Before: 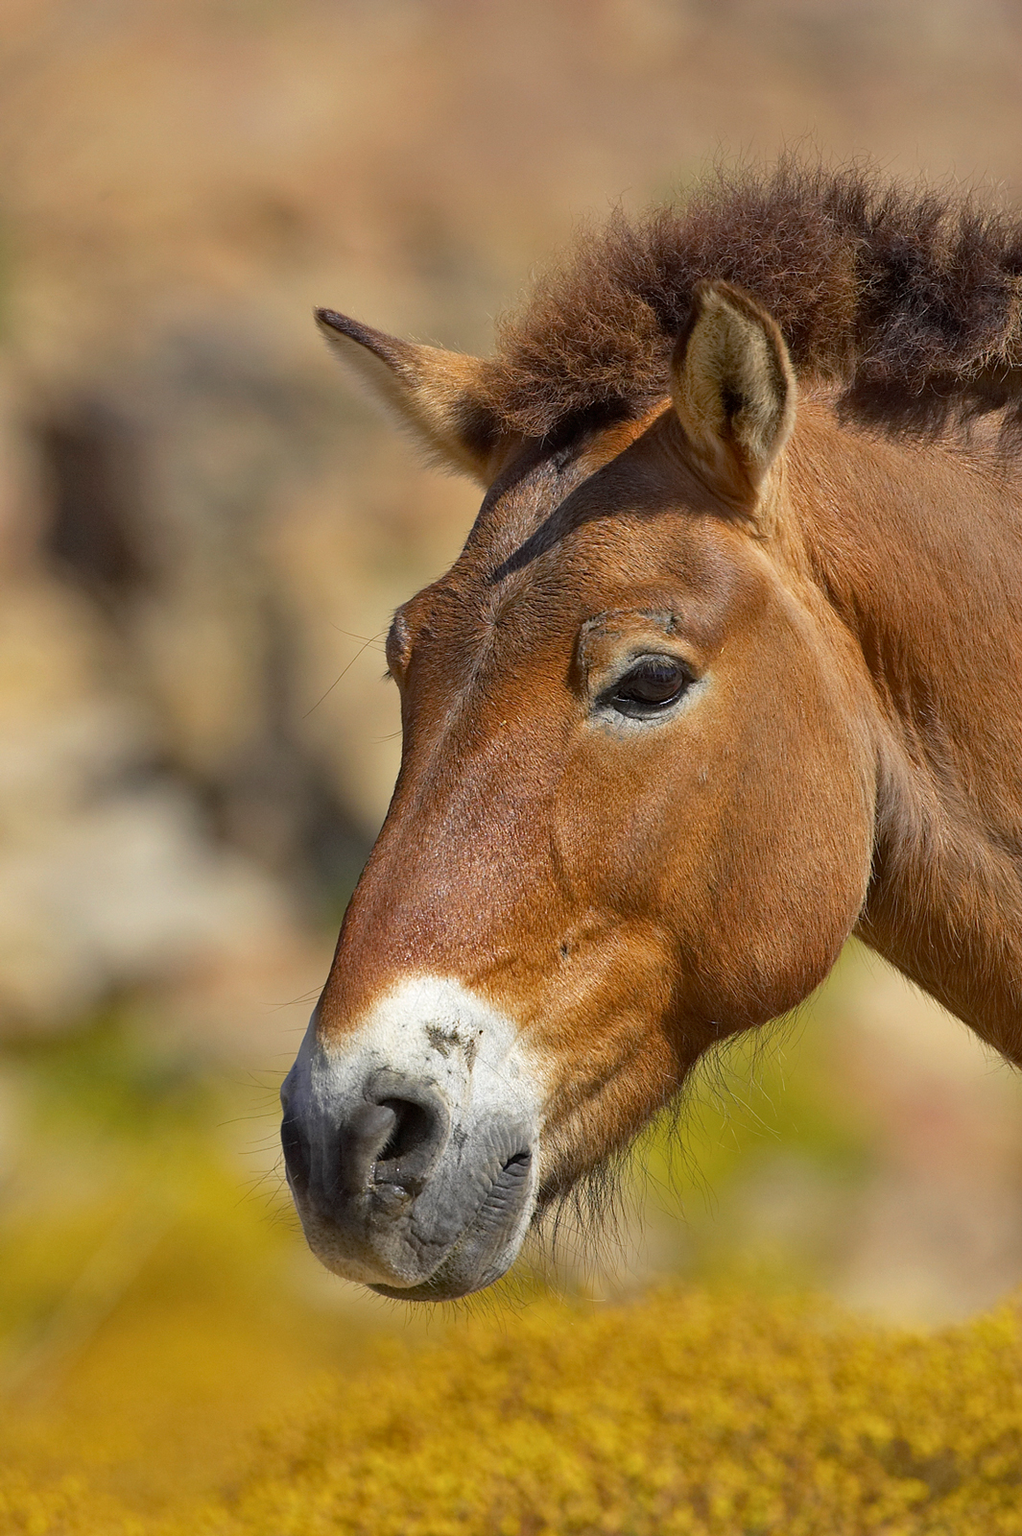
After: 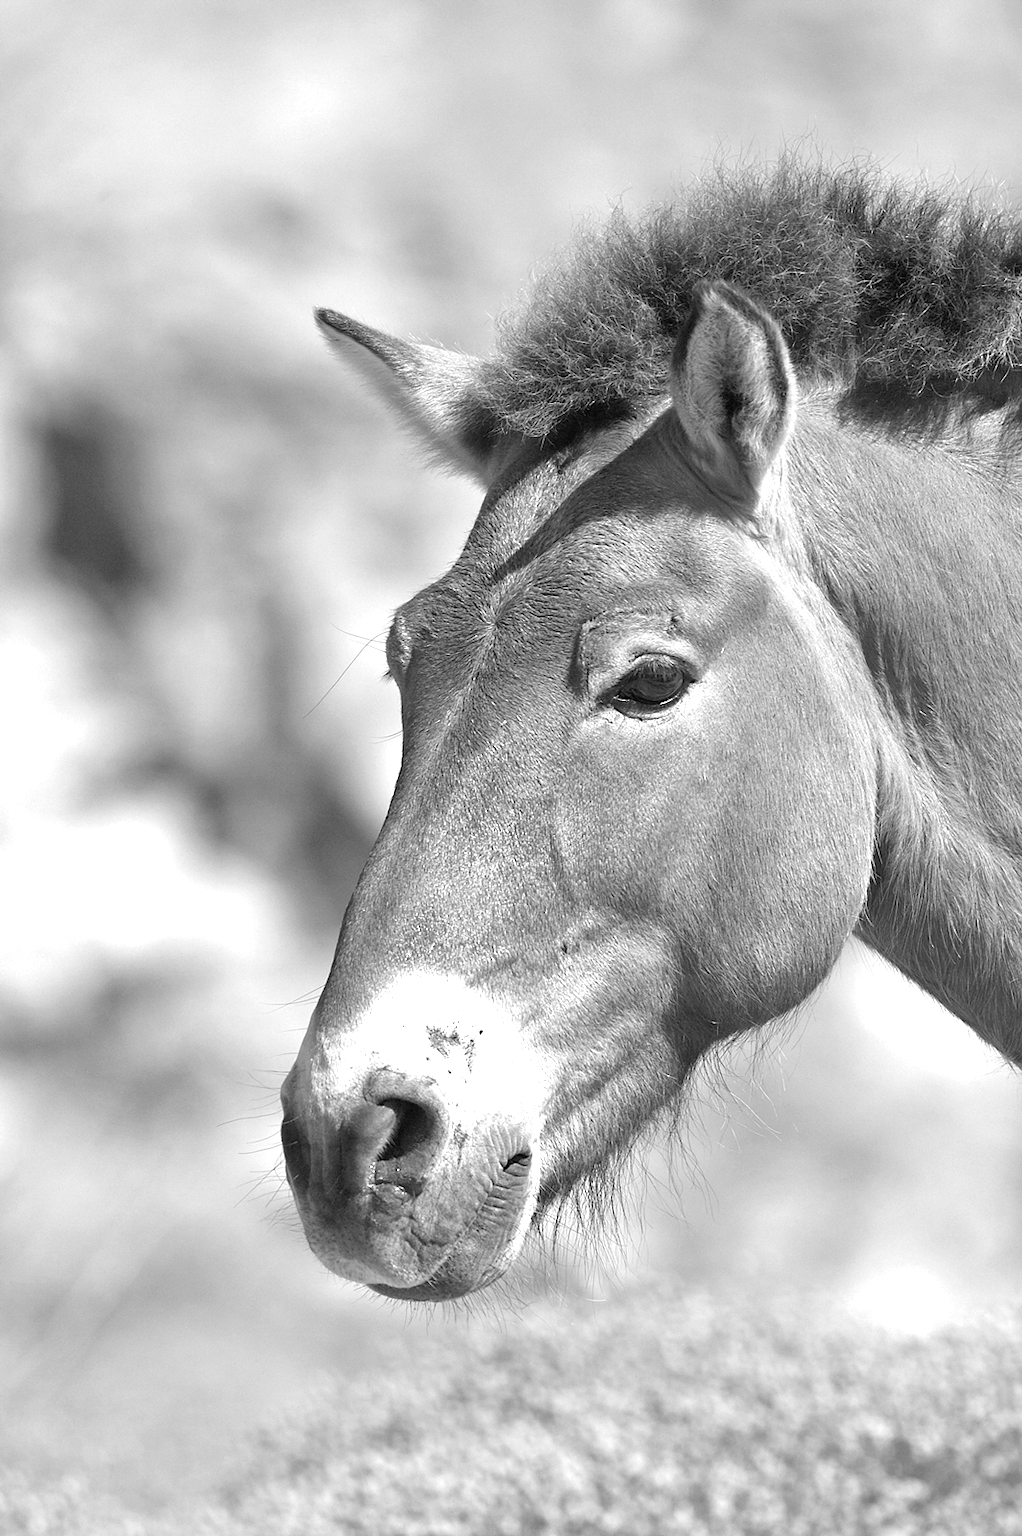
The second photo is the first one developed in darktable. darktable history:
sharpen: radius 5.325, amount 0.312, threshold 26.433
white balance: red 0.978, blue 0.999
exposure: black level correction 0, exposure 1.3 EV, compensate exposure bias true, compensate highlight preservation false
monochrome: on, module defaults
